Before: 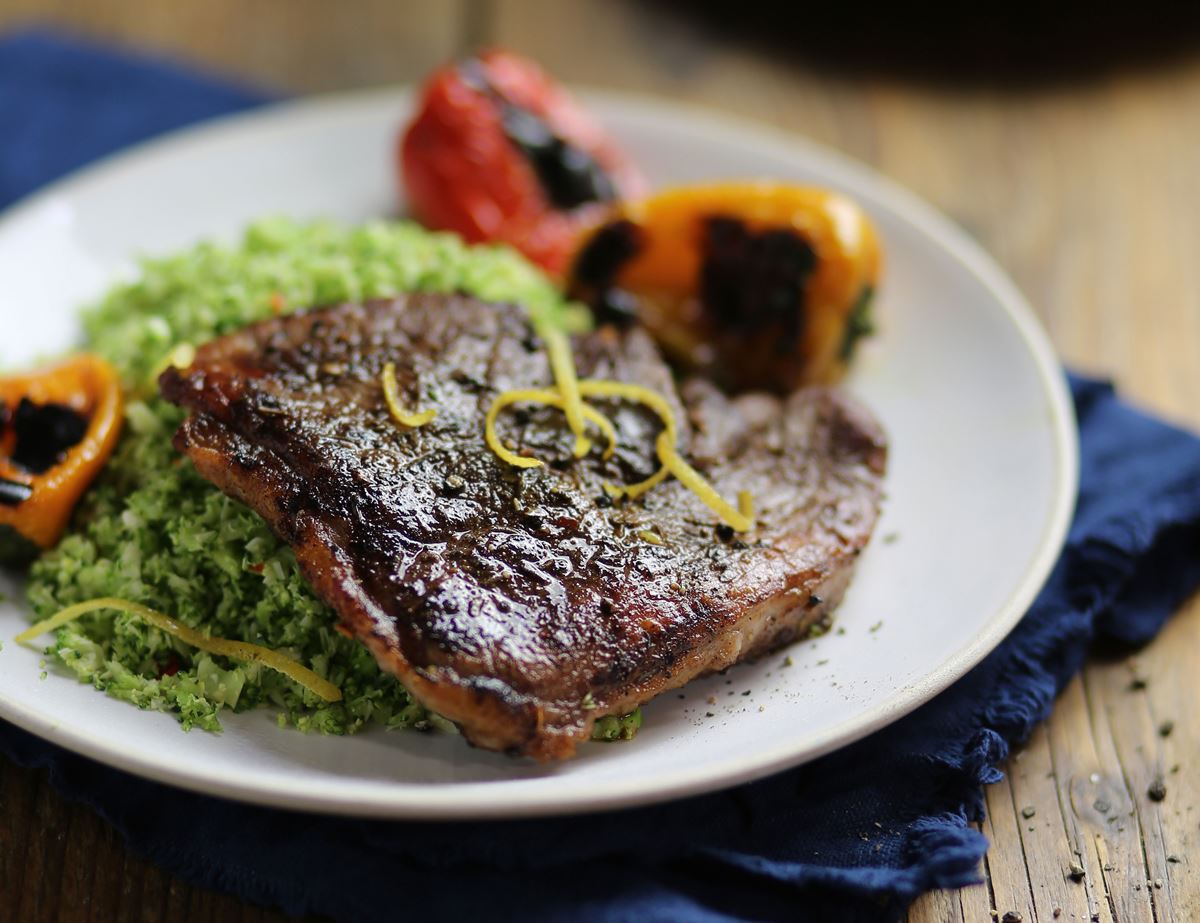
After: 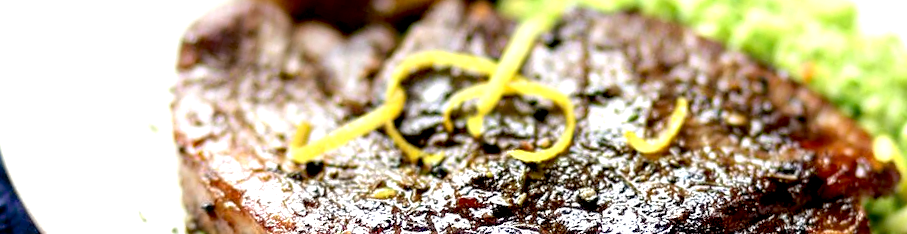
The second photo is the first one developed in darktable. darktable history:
white balance: emerald 1
local contrast: detail 130%
exposure: black level correction 0.011, exposure 1.088 EV, compensate exposure bias true, compensate highlight preservation false
crop and rotate: angle 16.12°, top 30.835%, bottom 35.653%
